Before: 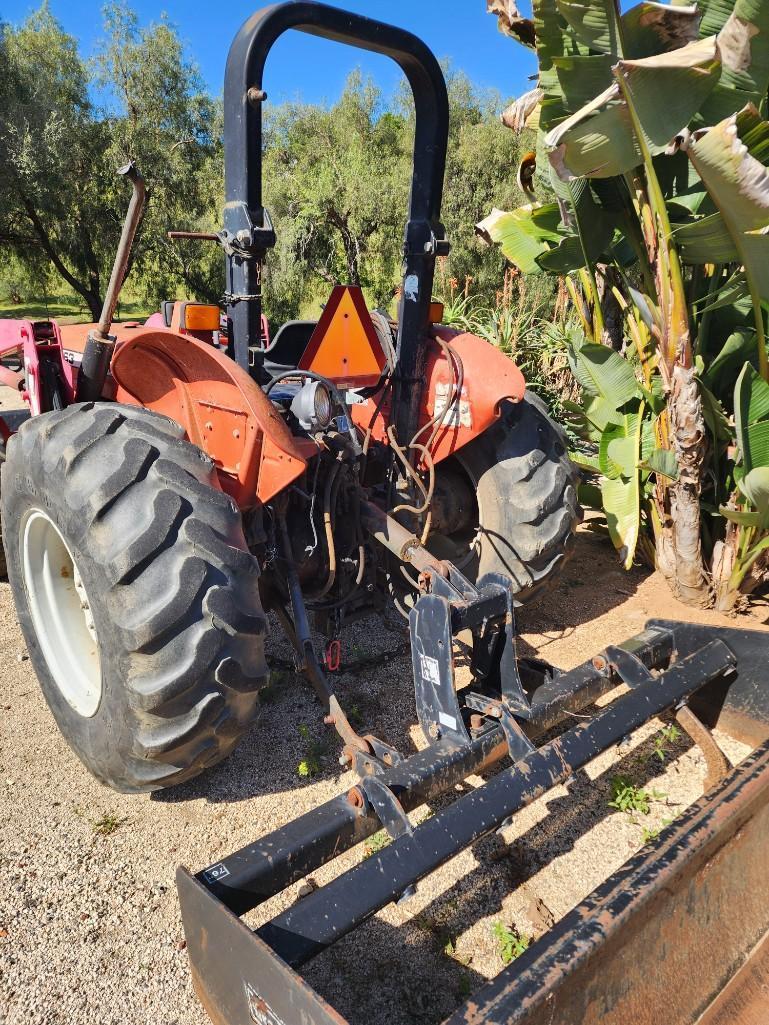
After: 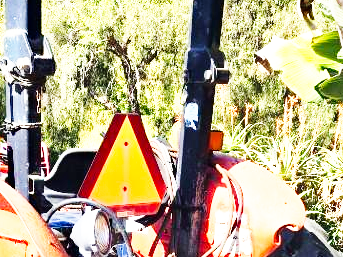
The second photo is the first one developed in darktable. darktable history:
crop: left 28.64%, top 16.832%, right 26.637%, bottom 58.055%
haze removal: compatibility mode true, adaptive false
exposure: black level correction 0, exposure 0.7 EV, compensate exposure bias true, compensate highlight preservation false
base curve: curves: ch0 [(0, 0) (0.007, 0.004) (0.027, 0.03) (0.046, 0.07) (0.207, 0.54) (0.442, 0.872) (0.673, 0.972) (1, 1)], preserve colors none
